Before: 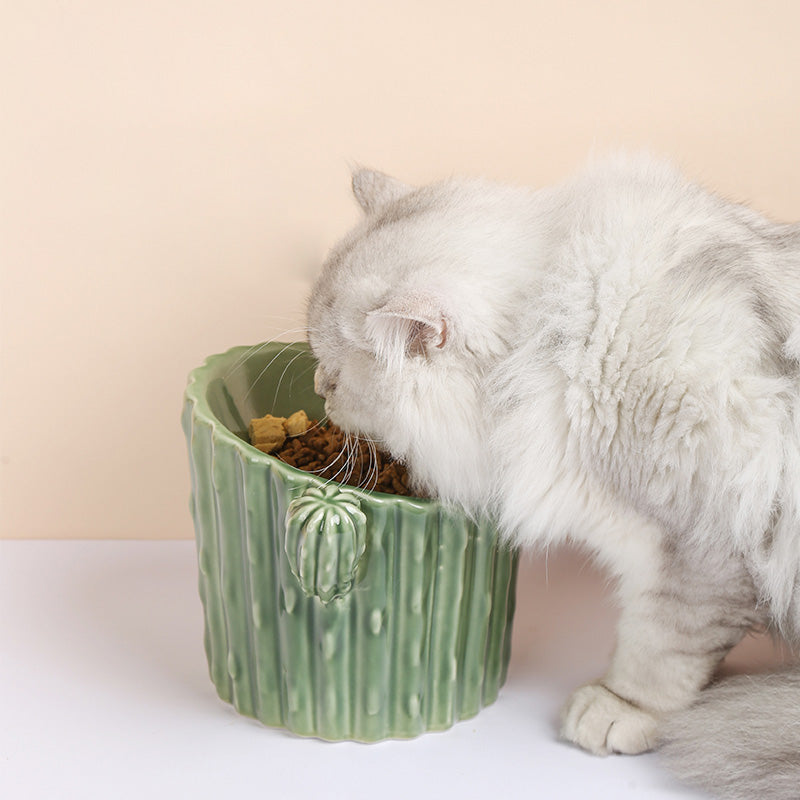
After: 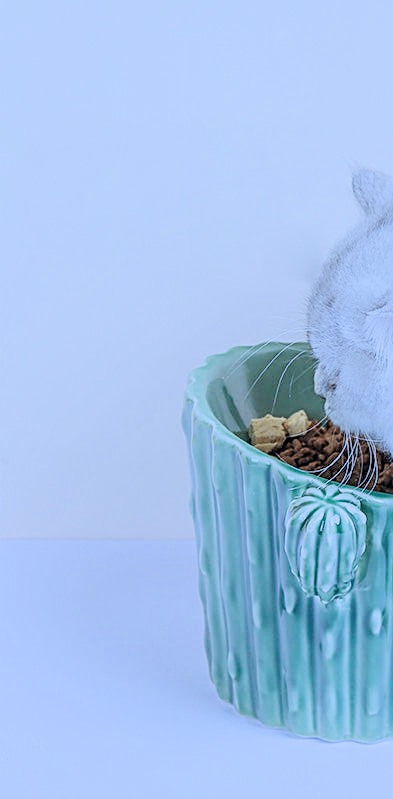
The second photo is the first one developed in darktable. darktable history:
crop and rotate: left 0%, top 0%, right 50.845%
filmic rgb: black relative exposure -7.65 EV, white relative exposure 4.56 EV, hardness 3.61
sharpen: on, module defaults
local contrast: on, module defaults
color calibration: illuminant as shot in camera, x 0.442, y 0.413, temperature 2903.13 K
exposure: exposure 0.766 EV, compensate highlight preservation false
